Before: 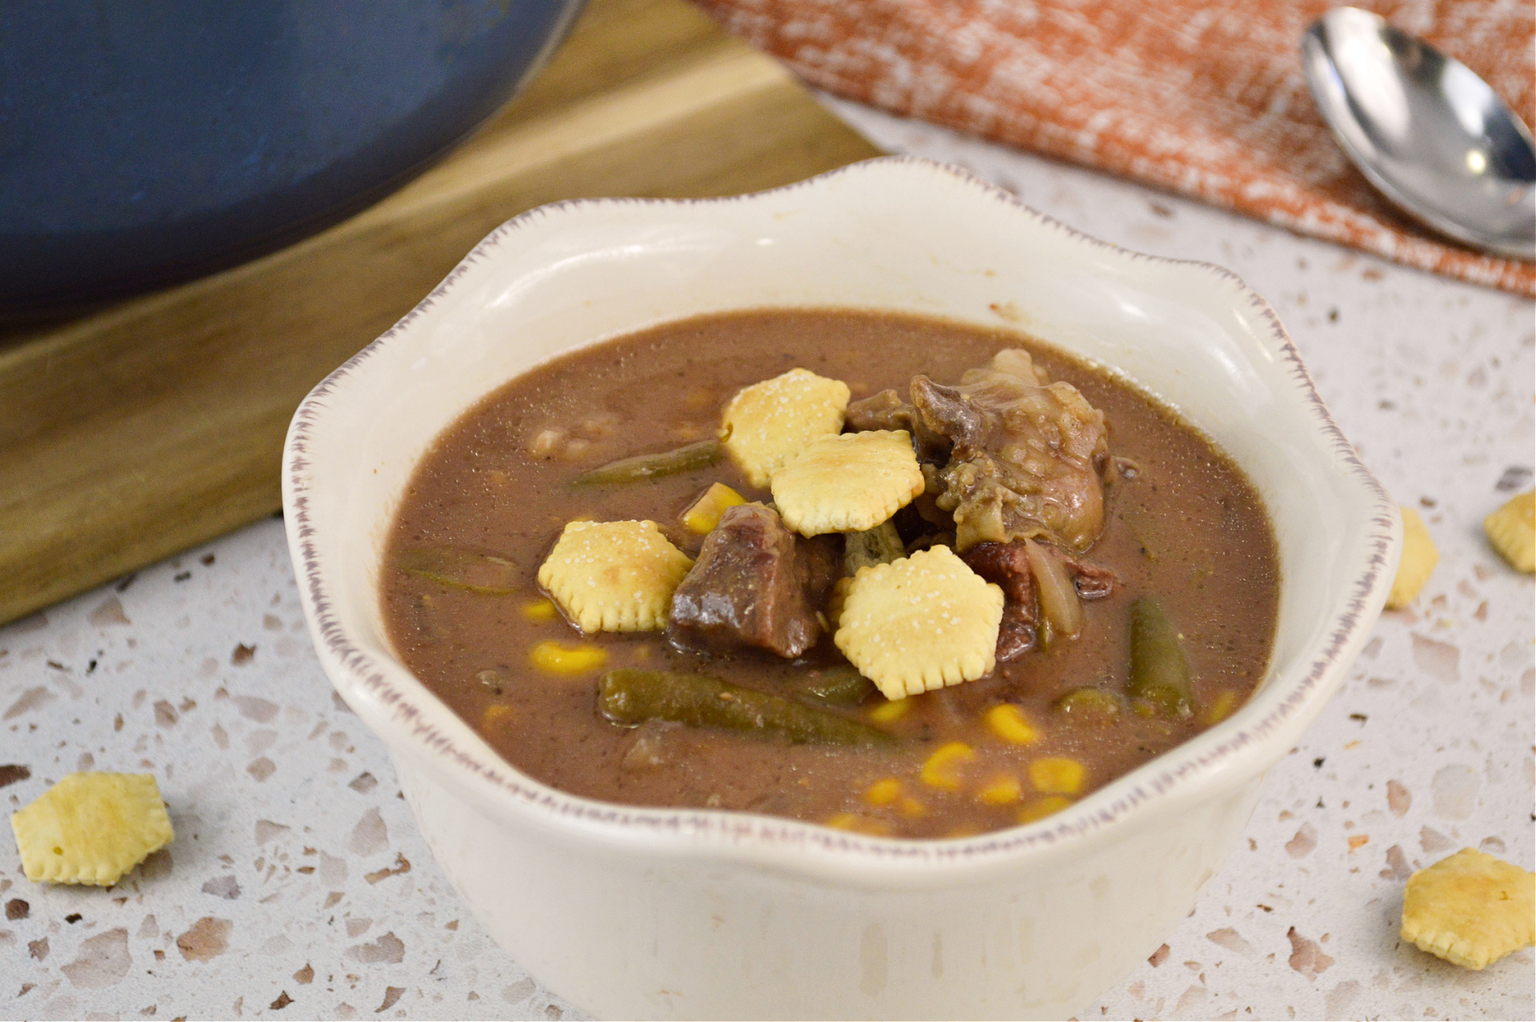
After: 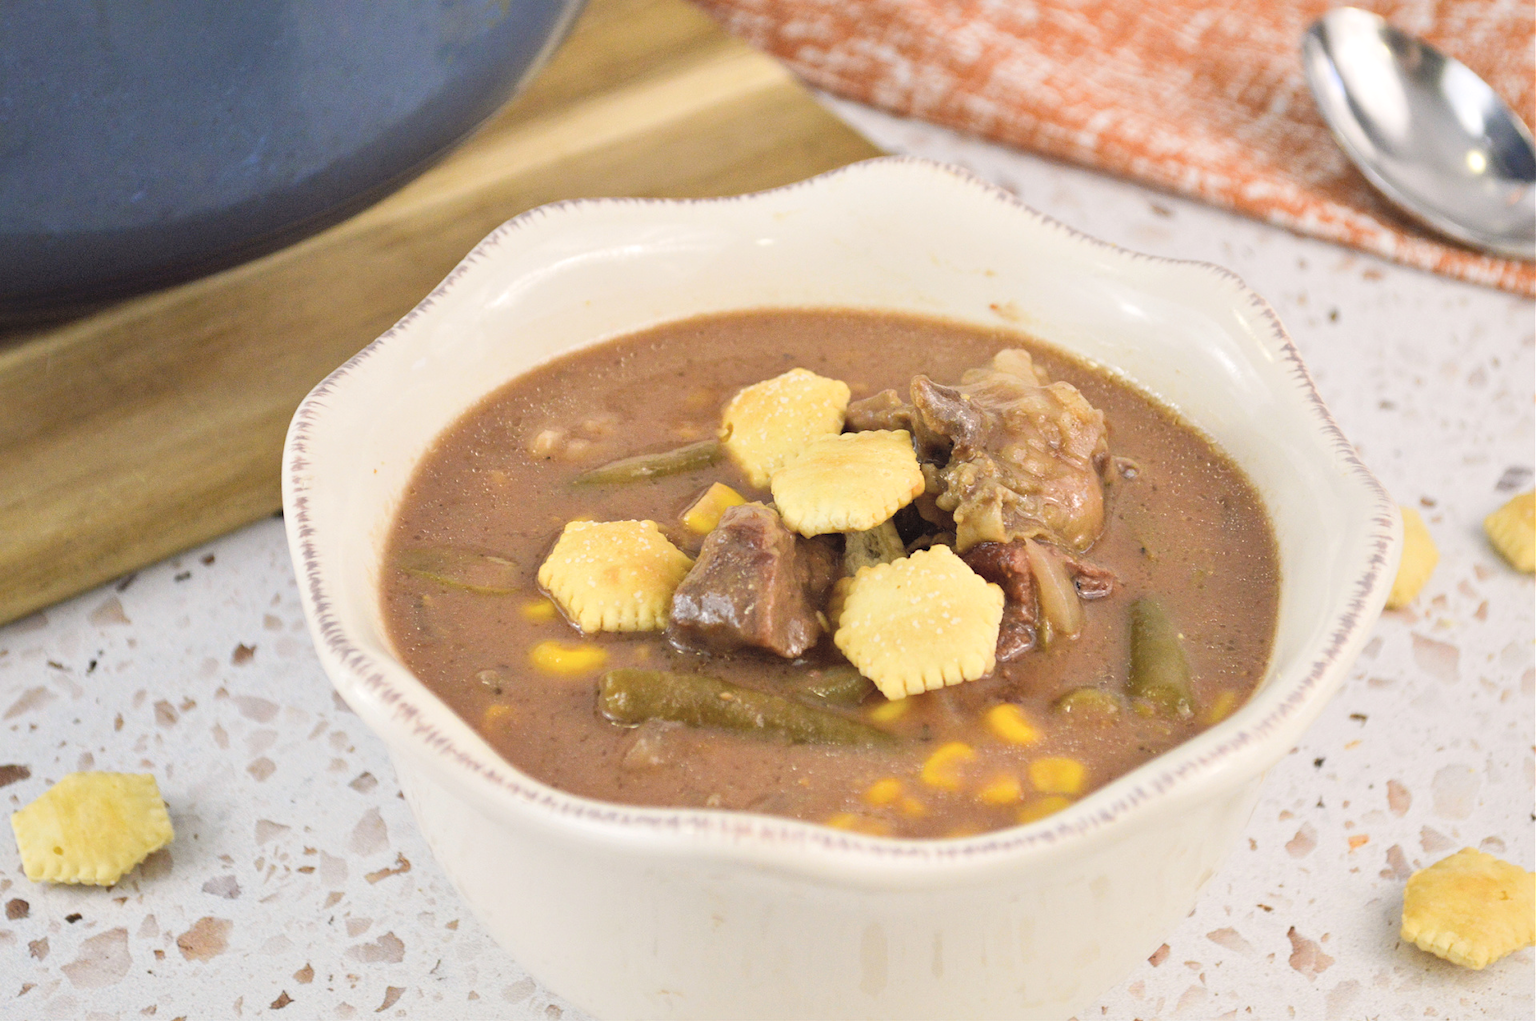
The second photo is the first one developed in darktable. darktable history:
local contrast: mode bilateral grid, contrast 20, coarseness 50, detail 120%, midtone range 0.2
contrast brightness saturation: brightness 0.28
